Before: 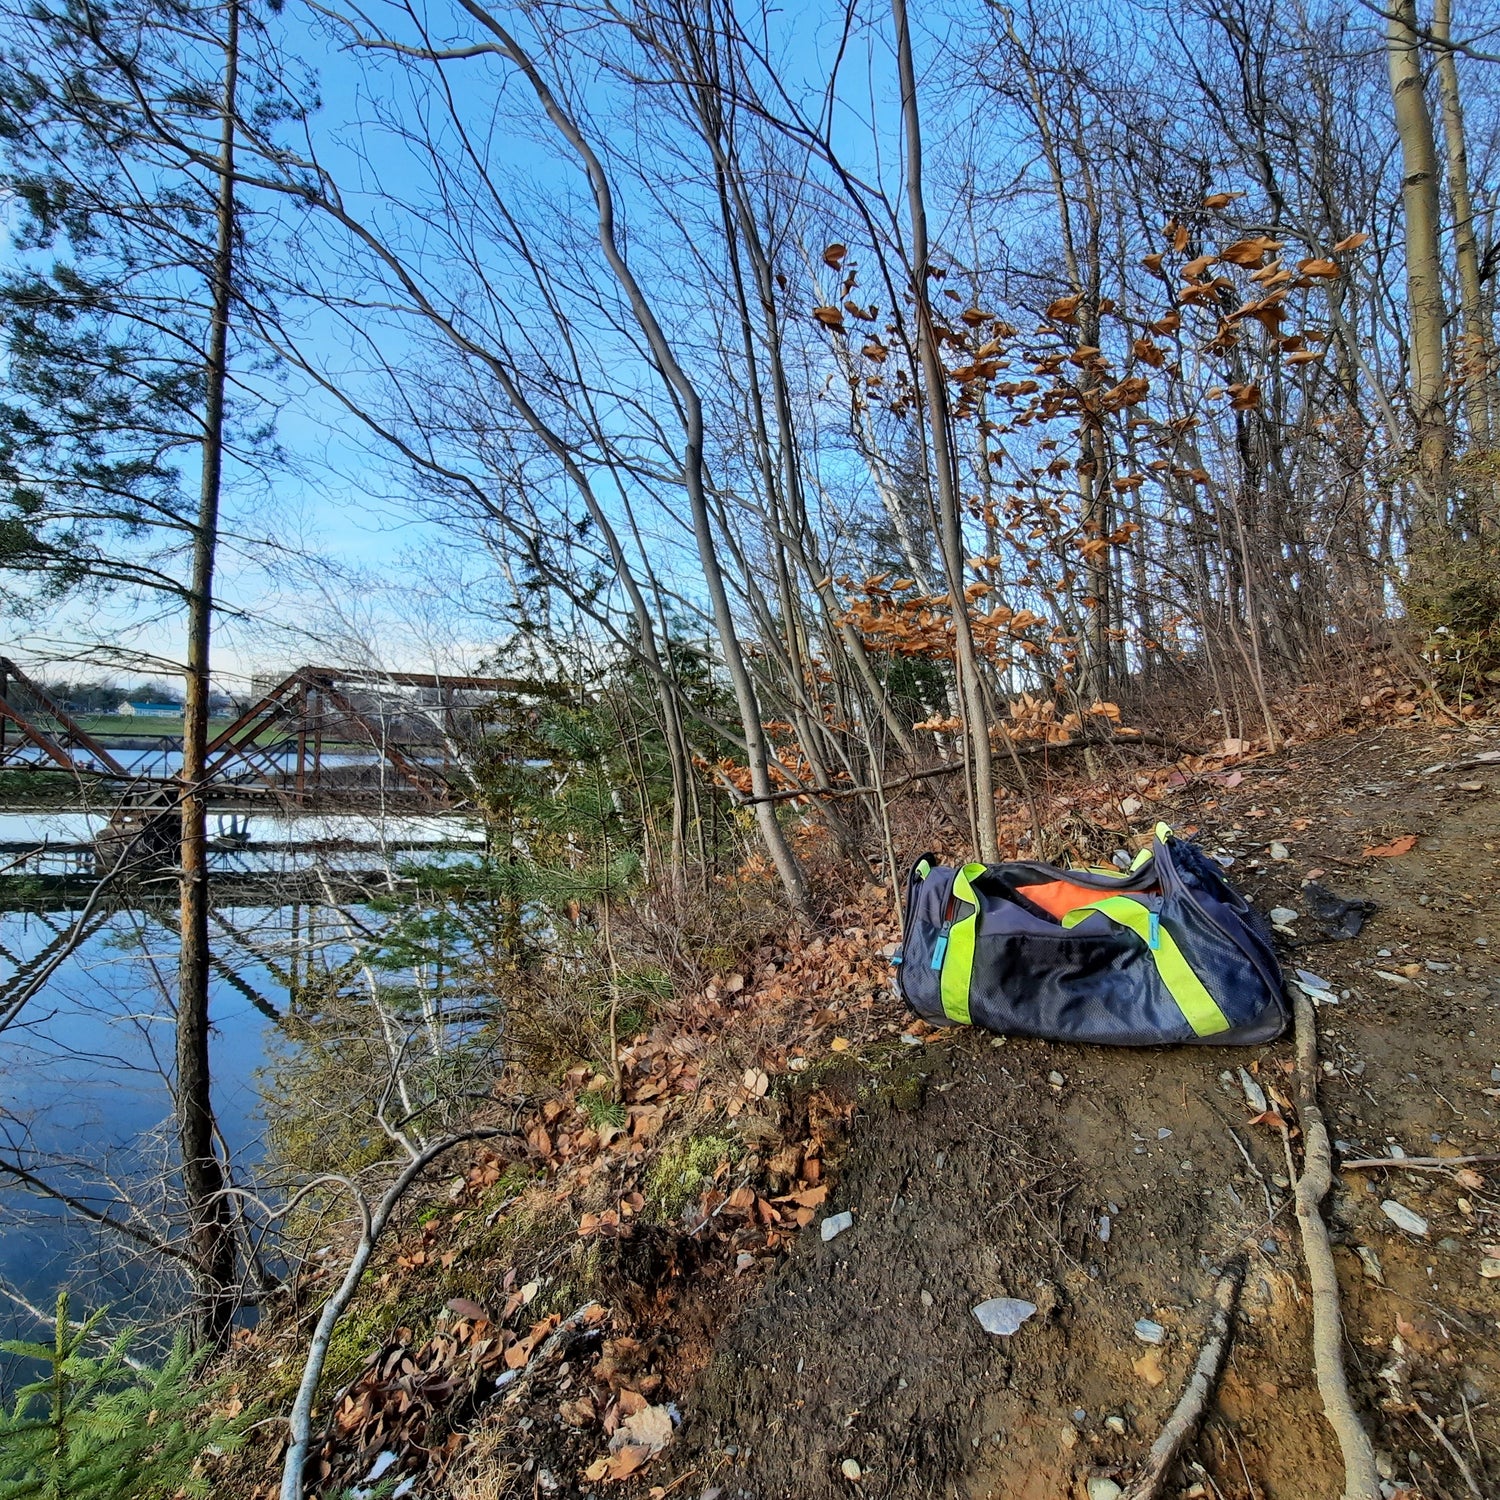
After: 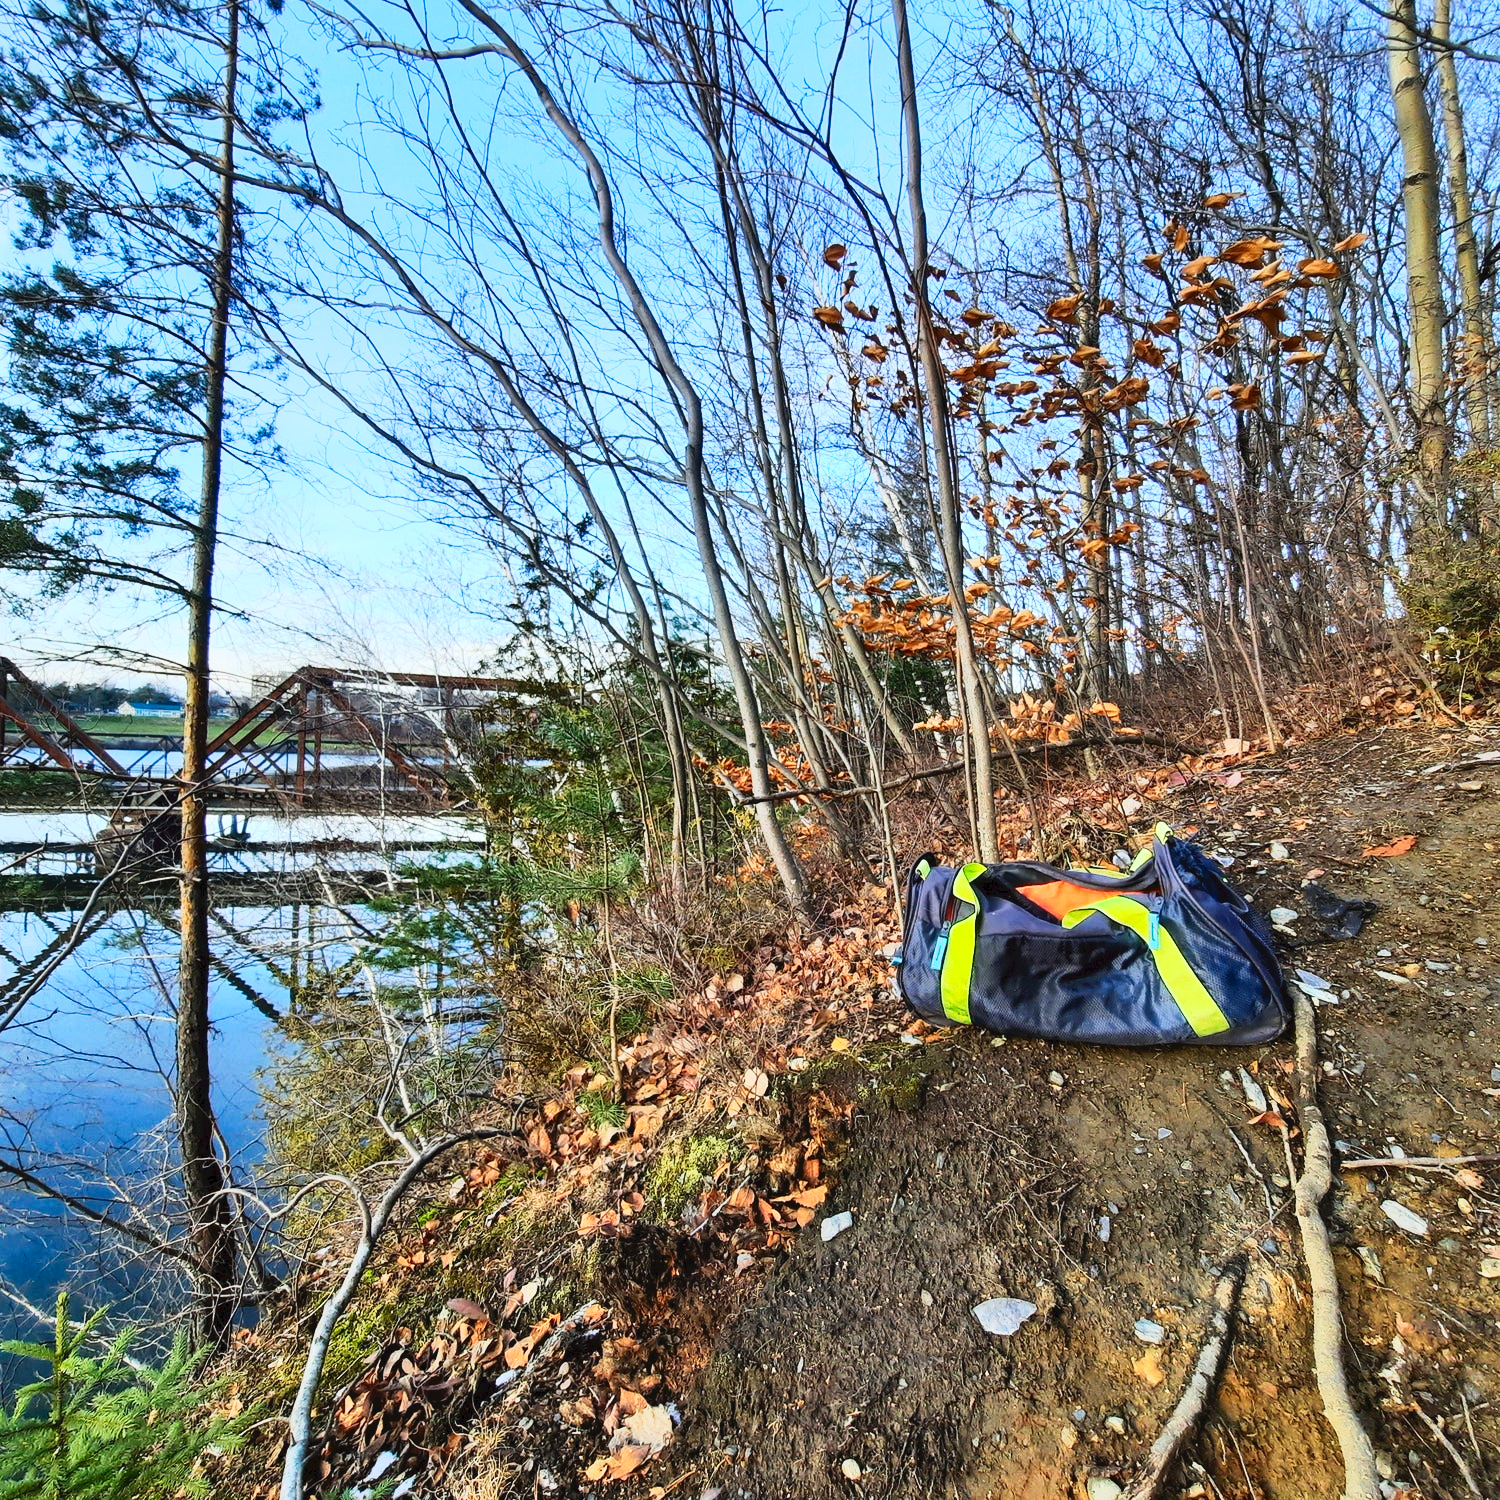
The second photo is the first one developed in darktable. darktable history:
tone curve: curves: ch0 [(0, 0) (0.003, 0.045) (0.011, 0.051) (0.025, 0.057) (0.044, 0.074) (0.069, 0.096) (0.1, 0.125) (0.136, 0.16) (0.177, 0.201) (0.224, 0.242) (0.277, 0.299) (0.335, 0.362) (0.399, 0.432) (0.468, 0.512) (0.543, 0.601) (0.623, 0.691) (0.709, 0.786) (0.801, 0.876) (0.898, 0.927) (1, 1)], preserve colors none
contrast brightness saturation: contrast 0.225, brightness 0.108, saturation 0.29
